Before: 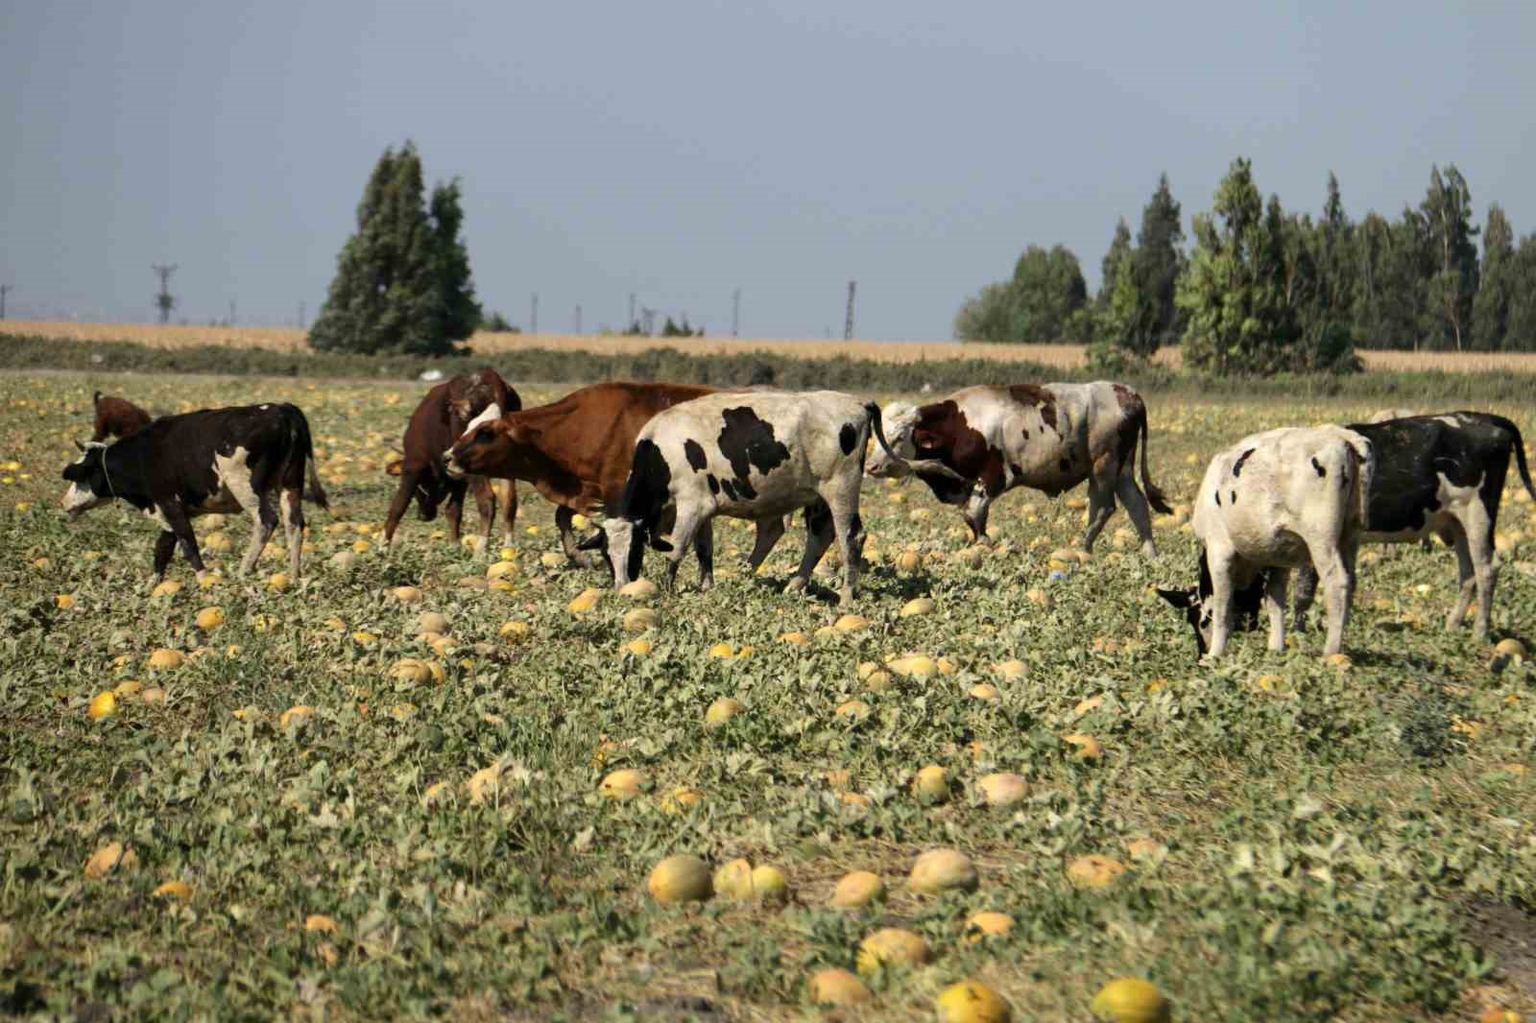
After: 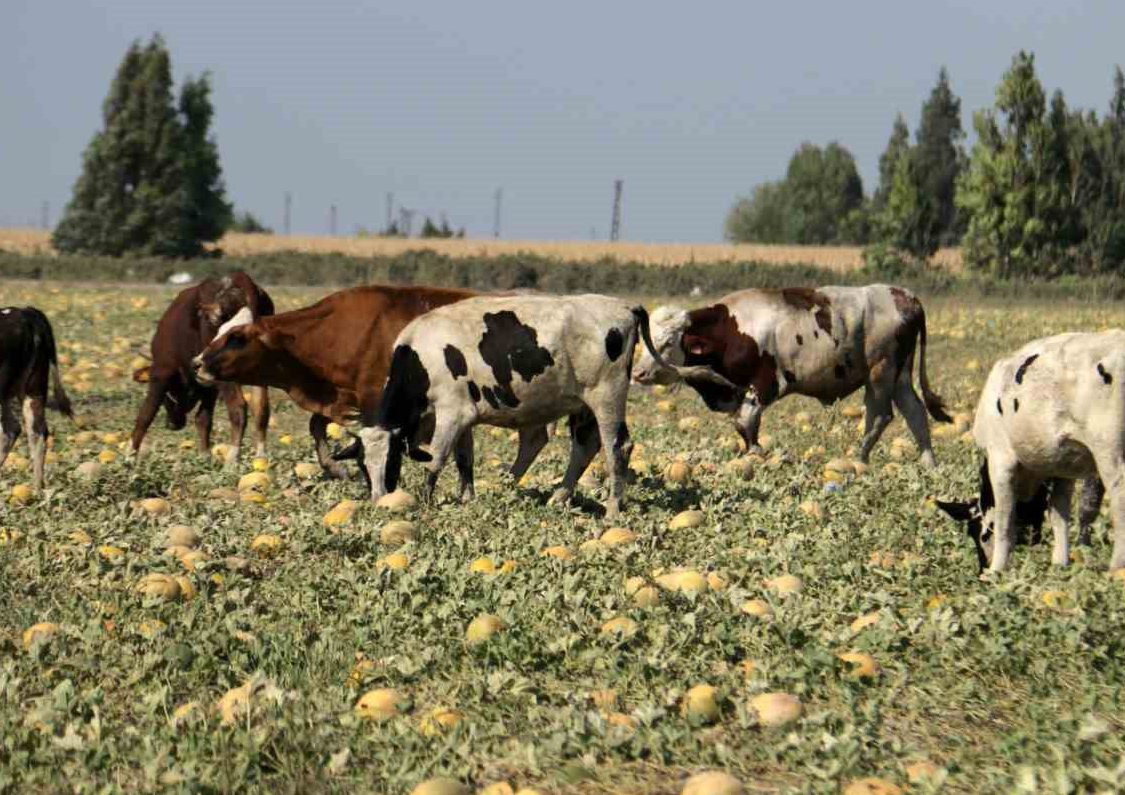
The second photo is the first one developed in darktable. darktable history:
crop and rotate: left 16.837%, top 10.675%, right 12.847%, bottom 14.741%
color correction: highlights b* -0.035
